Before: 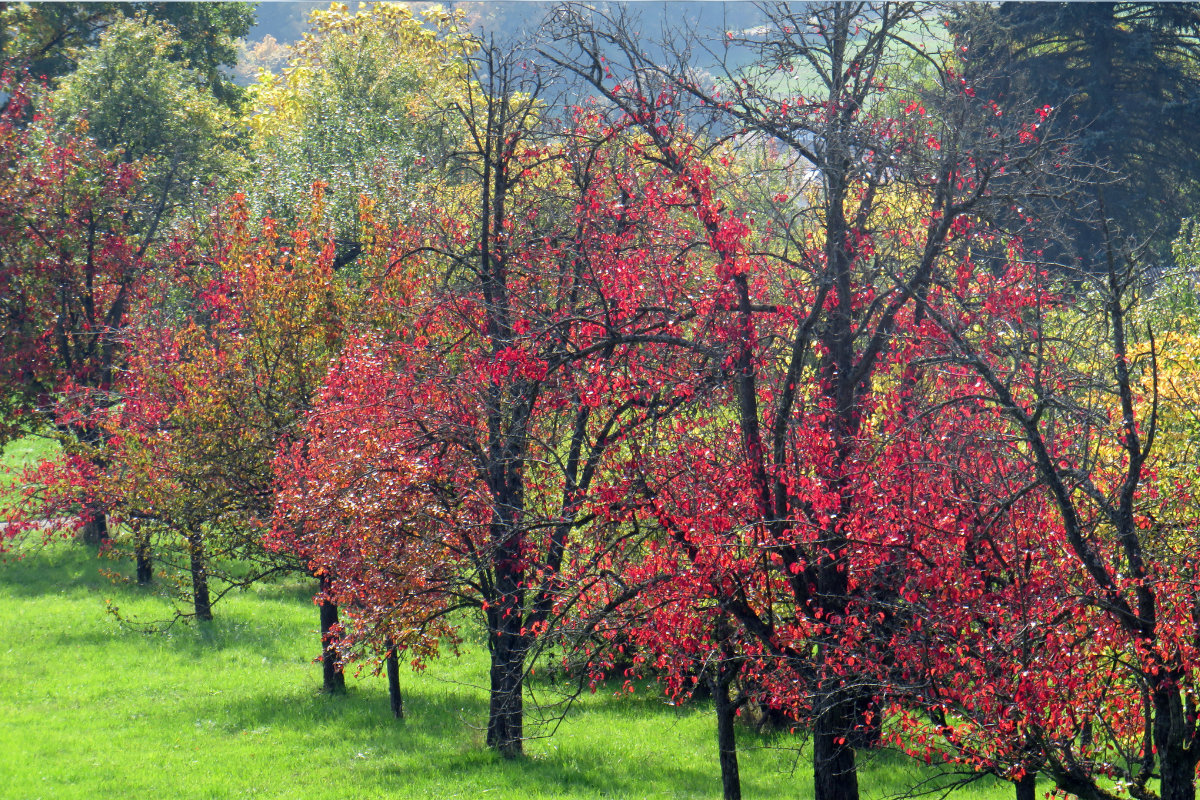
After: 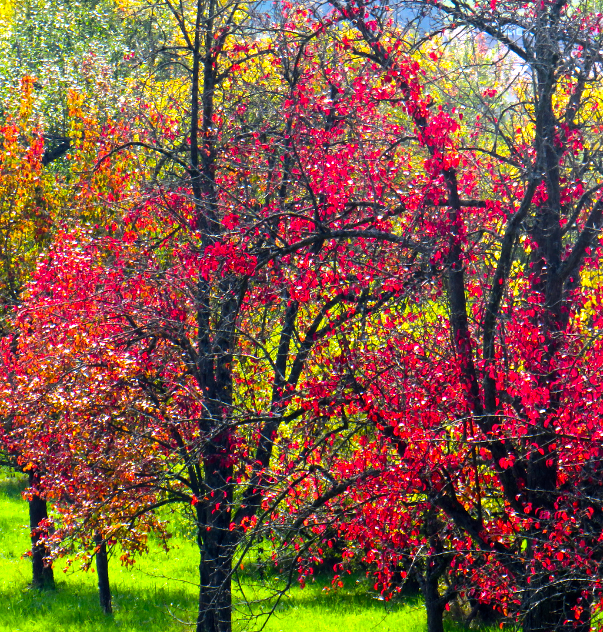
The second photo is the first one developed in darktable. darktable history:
color balance rgb: highlights gain › chroma 1.517%, highlights gain › hue 306.56°, linear chroma grading › shadows -10.067%, linear chroma grading › global chroma 19.549%, perceptual saturation grading › global saturation 31.098%, global vibrance 20%
tone equalizer: -8 EV -0.775 EV, -7 EV -0.71 EV, -6 EV -0.636 EV, -5 EV -0.379 EV, -3 EV 0.381 EV, -2 EV 0.6 EV, -1 EV 0.699 EV, +0 EV 0.73 EV, edges refinement/feathering 500, mask exposure compensation -1.57 EV, preserve details no
crop and rotate: angle 0.016°, left 24.282%, top 13.133%, right 25.415%, bottom 7.813%
